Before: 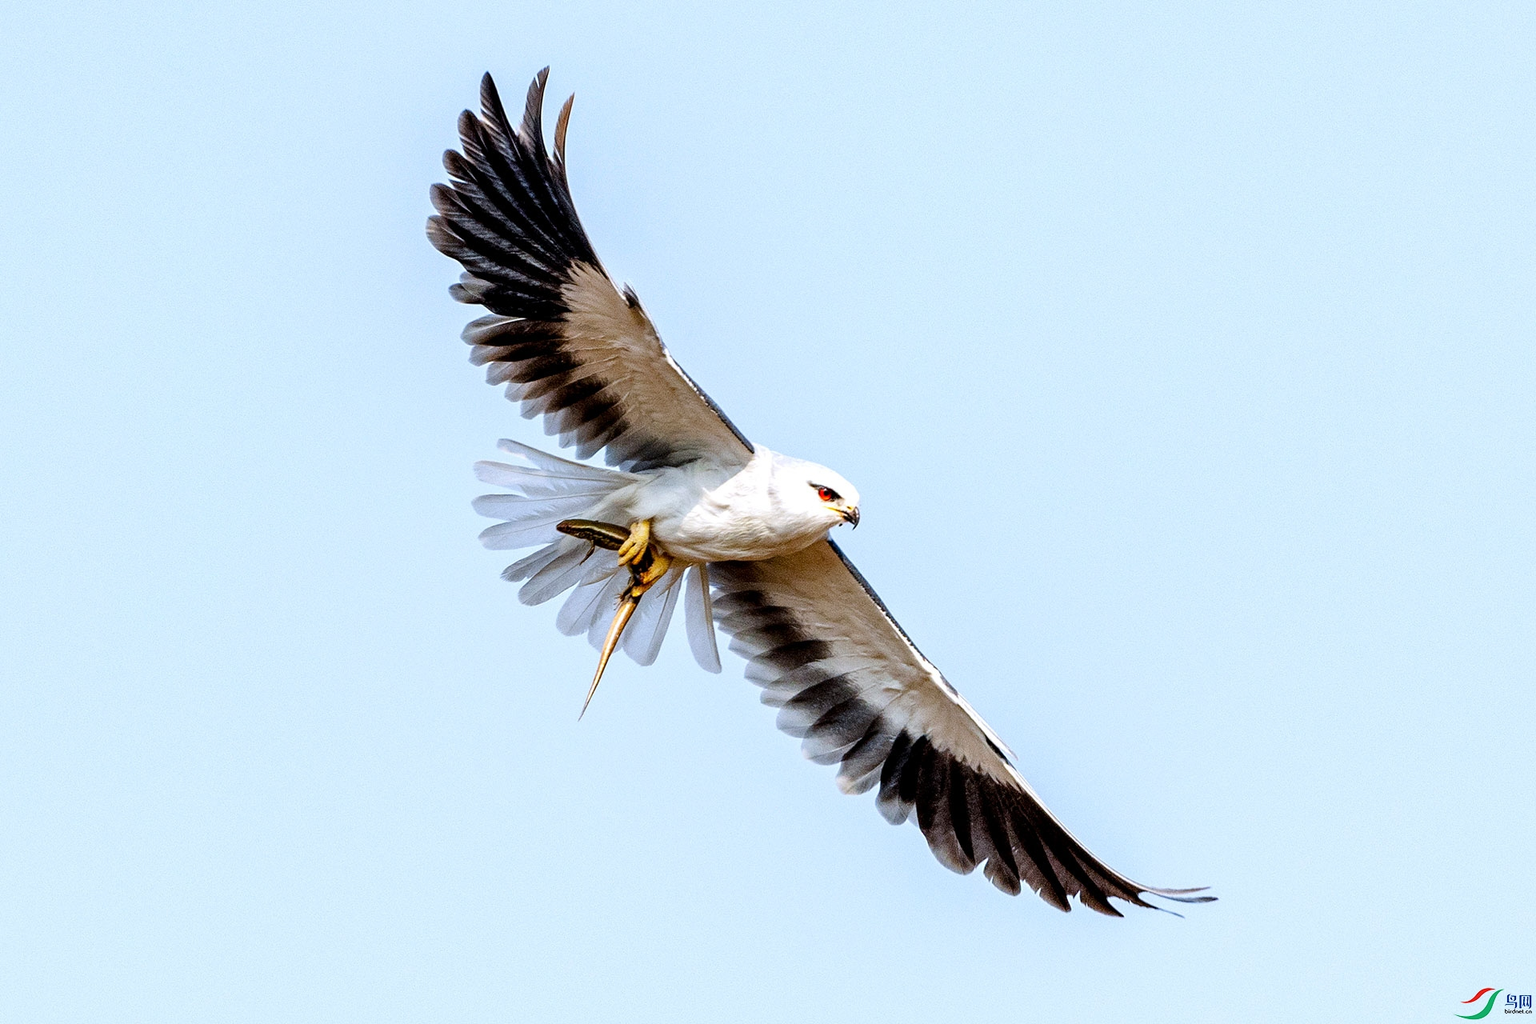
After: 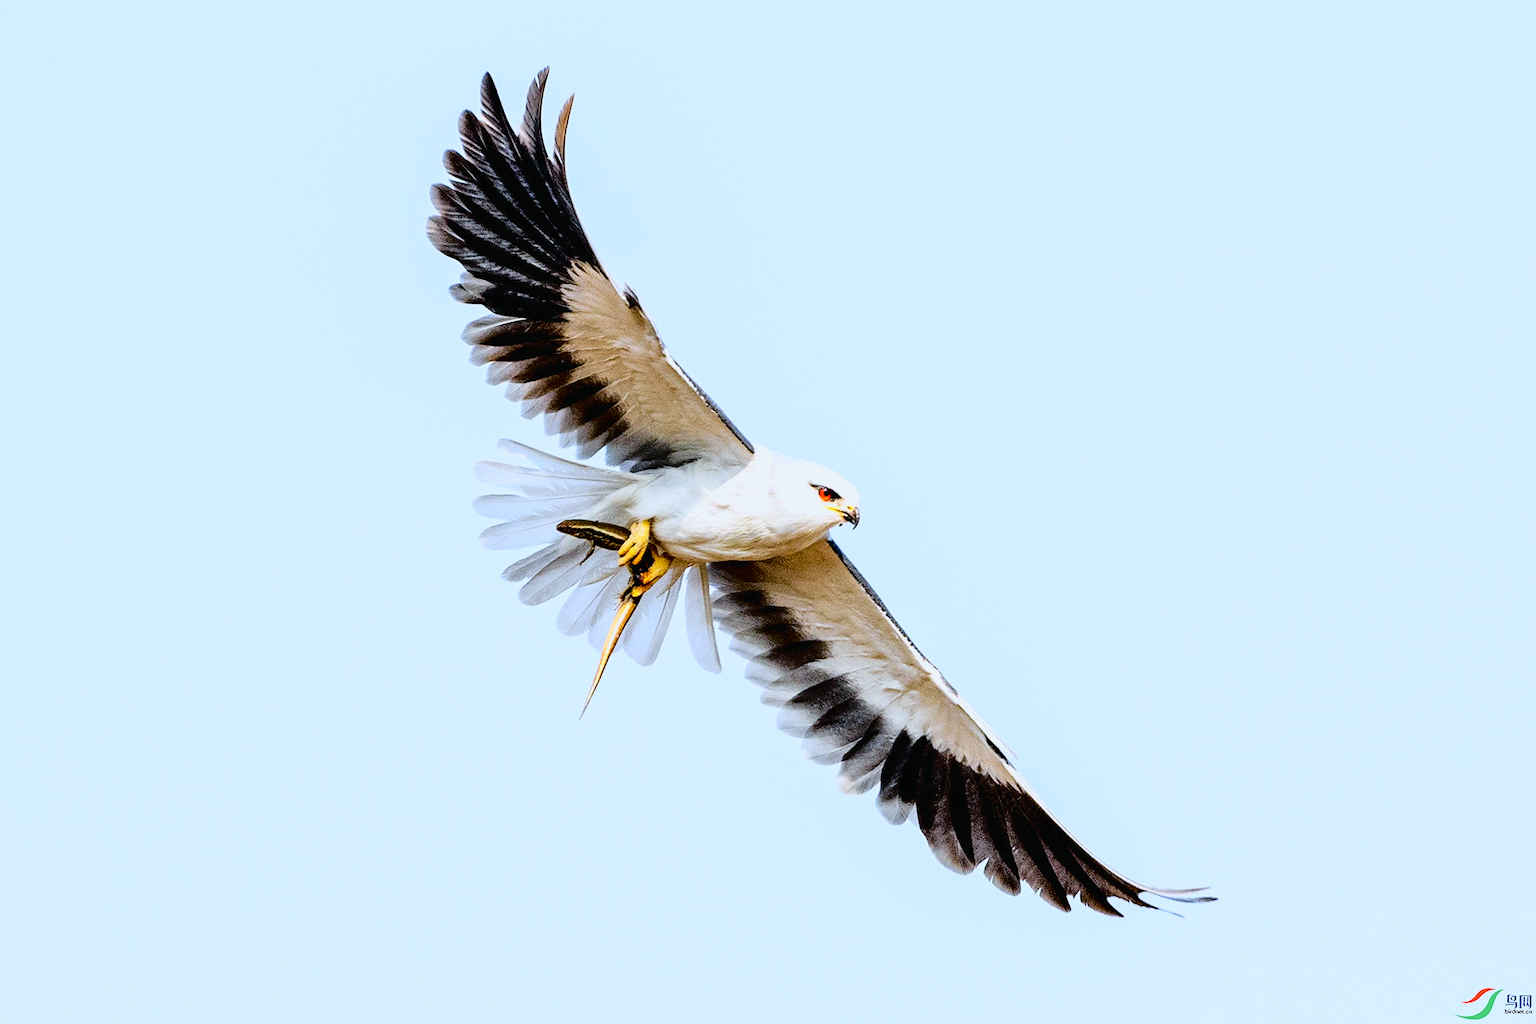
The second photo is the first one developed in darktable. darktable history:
exposure: exposure 0.02 EV, compensate highlight preservation false
tone curve: curves: ch0 [(0, 0.013) (0.129, 0.1) (0.291, 0.375) (0.46, 0.576) (0.667, 0.78) (0.851, 0.903) (0.997, 0.951)]; ch1 [(0, 0) (0.353, 0.344) (0.45, 0.46) (0.498, 0.495) (0.528, 0.531) (0.563, 0.566) (0.592, 0.609) (0.657, 0.672) (1, 1)]; ch2 [(0, 0) (0.333, 0.346) (0.375, 0.375) (0.427, 0.44) (0.5, 0.501) (0.505, 0.505) (0.544, 0.573) (0.576, 0.615) (0.612, 0.644) (0.66, 0.715) (1, 1)], color space Lab, independent channels, preserve colors none
white balance: red 0.974, blue 1.044
